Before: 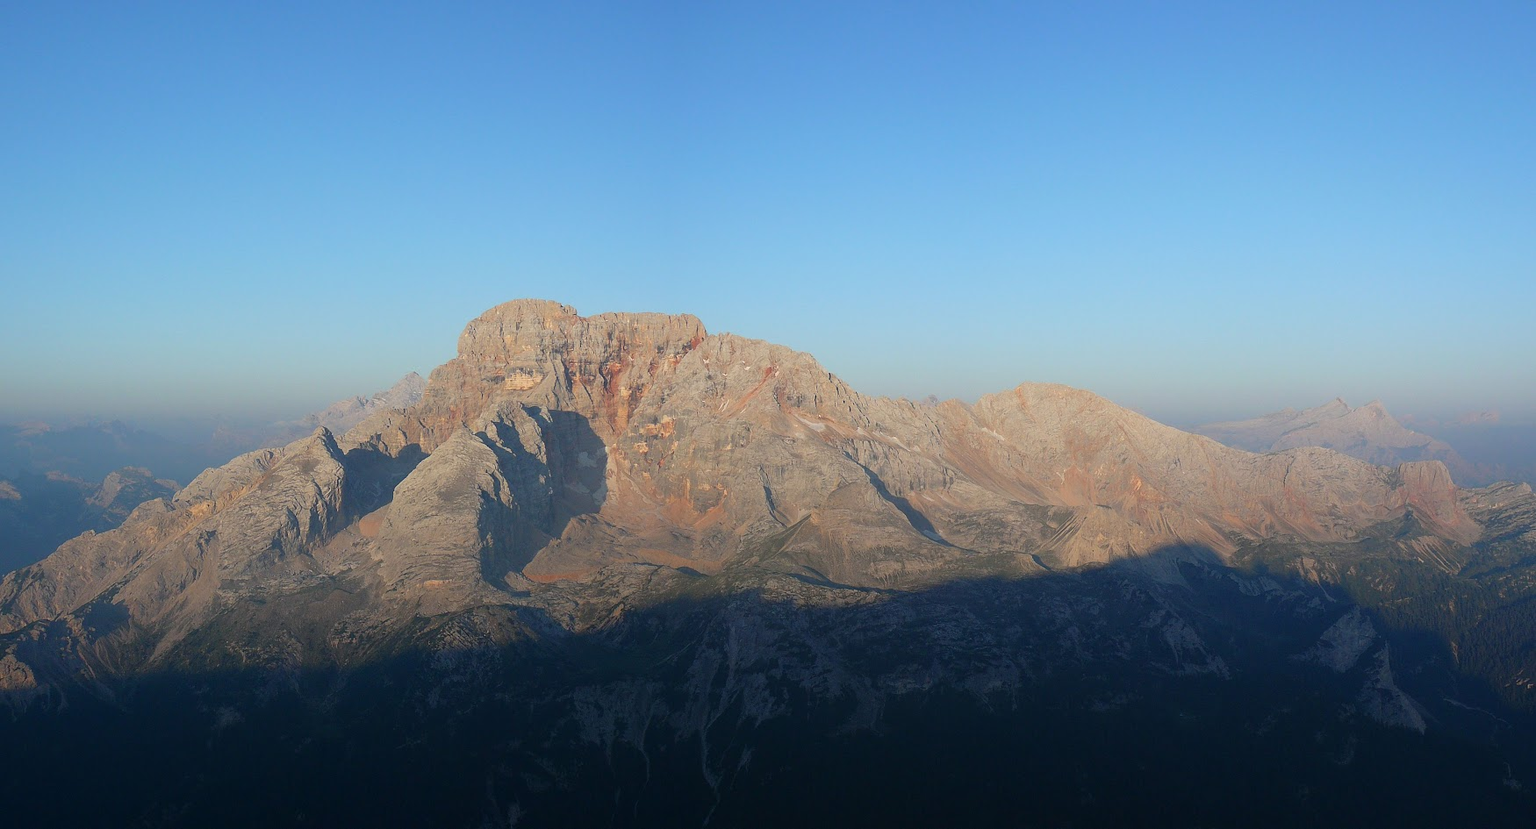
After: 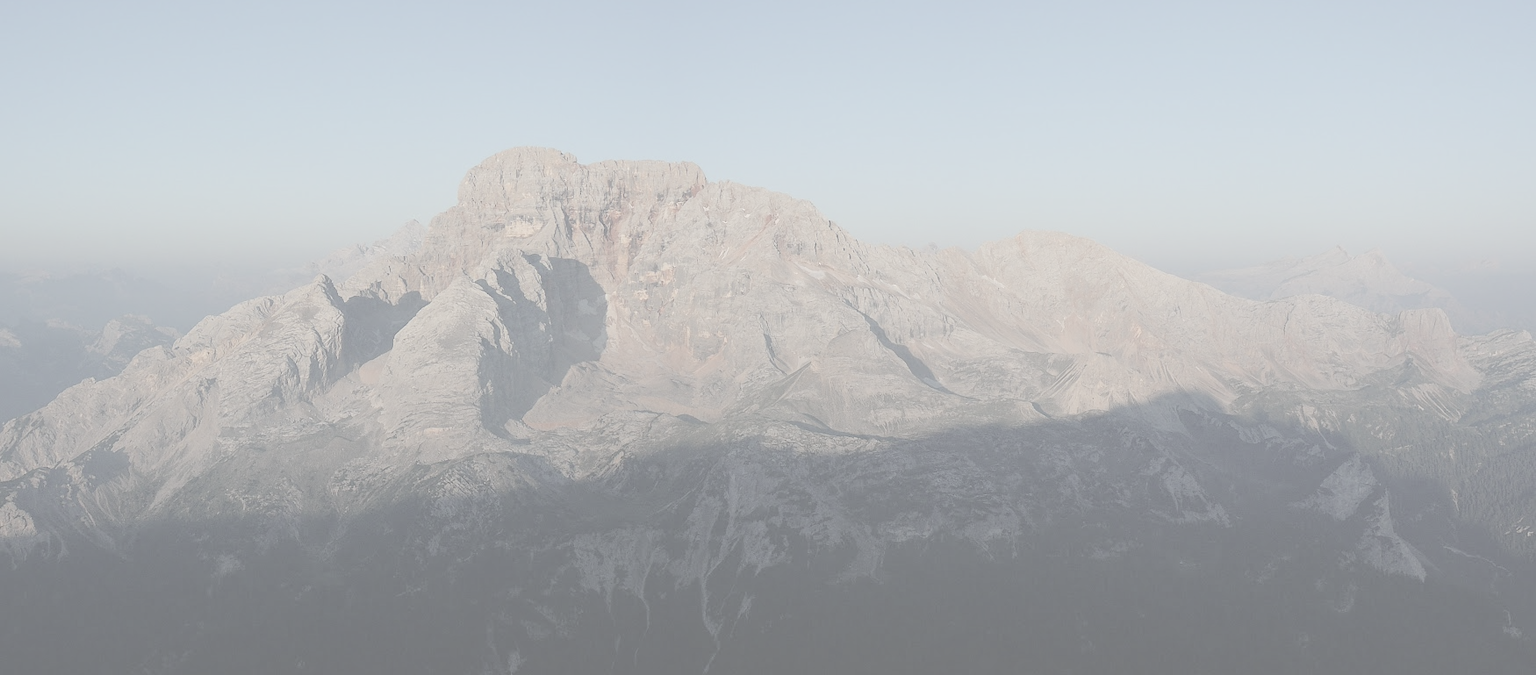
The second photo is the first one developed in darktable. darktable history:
crop and rotate: top 18.507%
local contrast: on, module defaults
contrast brightness saturation: contrast -0.32, brightness 0.75, saturation -0.78
